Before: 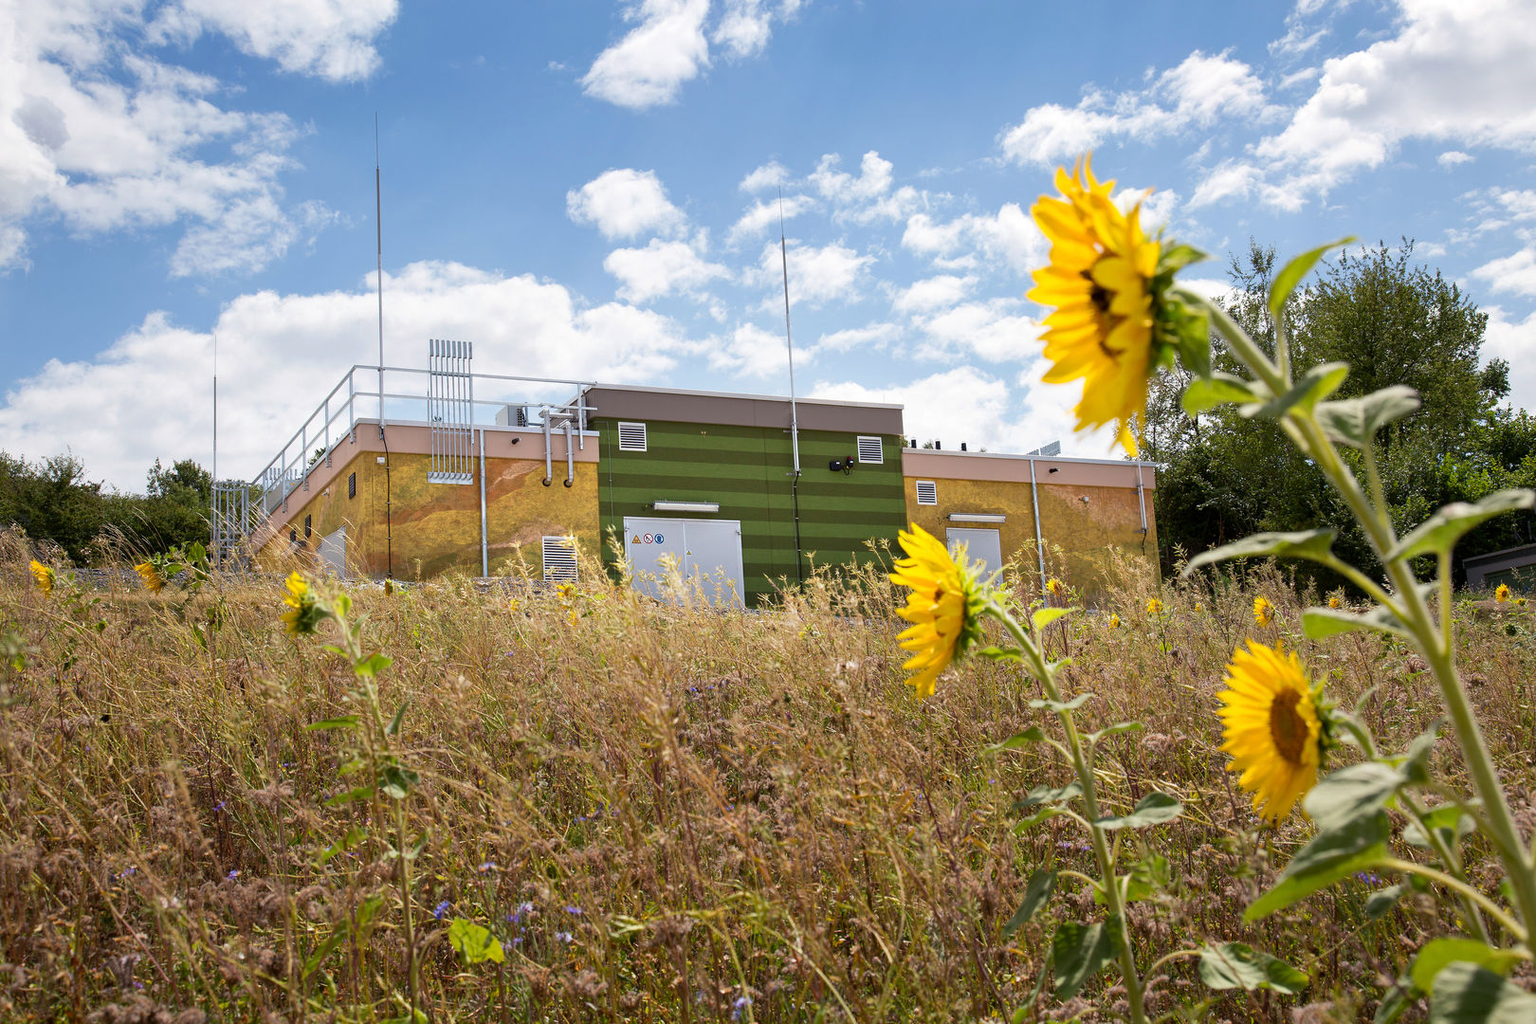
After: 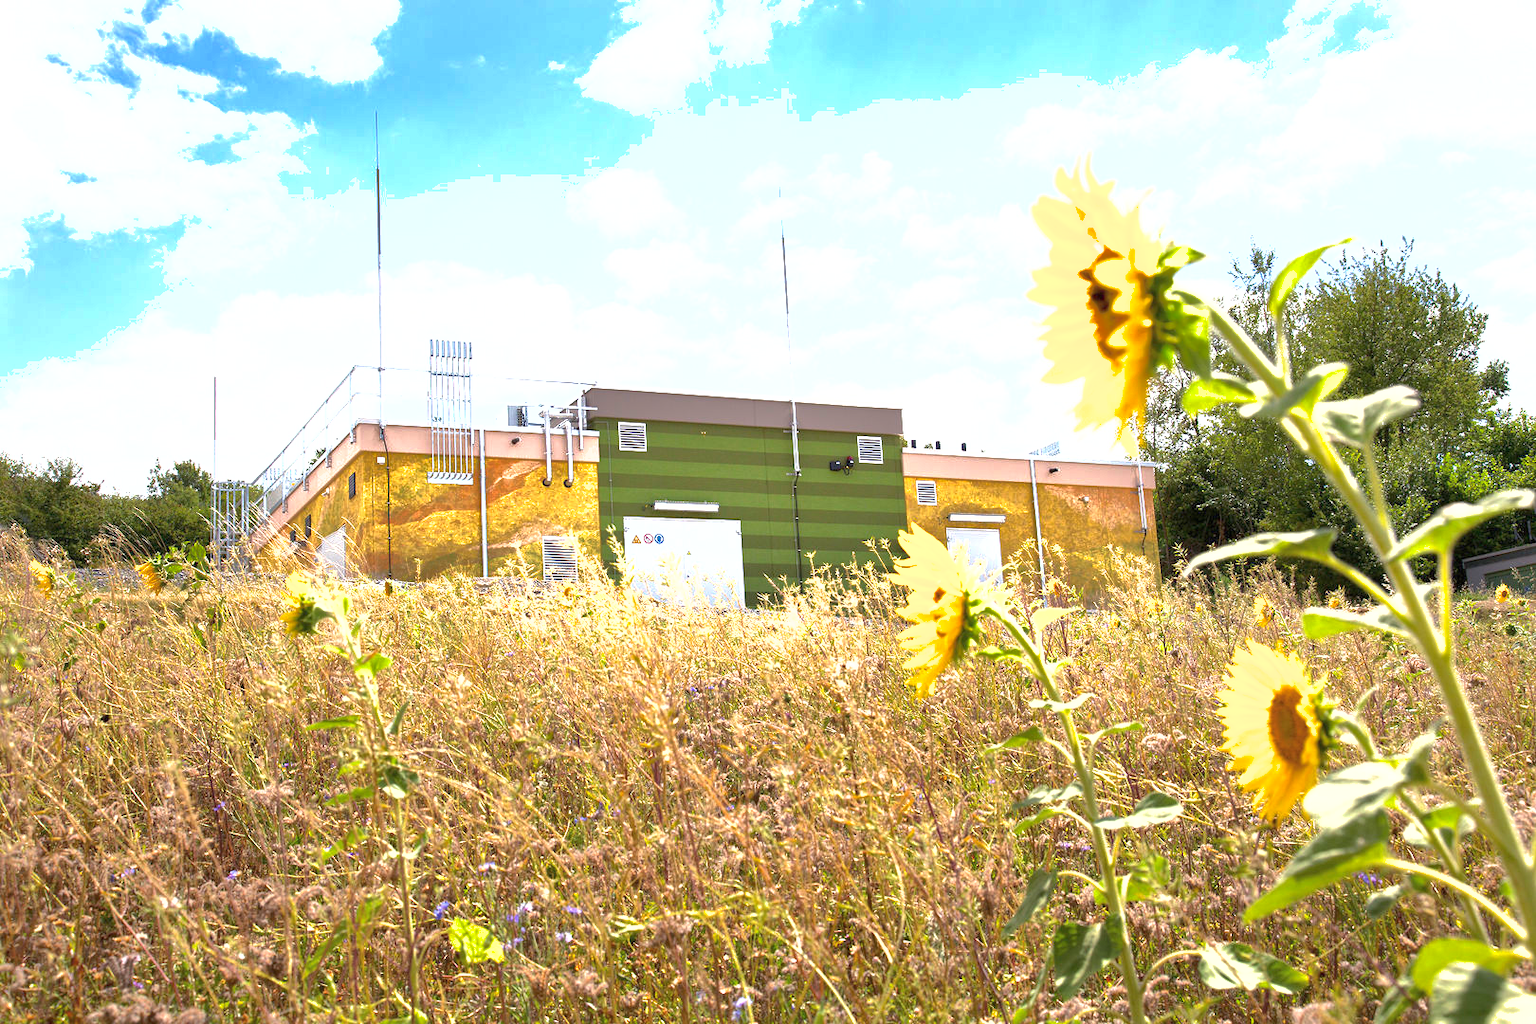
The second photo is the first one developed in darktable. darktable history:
exposure: black level correction 0, exposure 1.45 EV, compensate exposure bias true, compensate highlight preservation false
color balance rgb: perceptual saturation grading › global saturation -3%
shadows and highlights: on, module defaults
